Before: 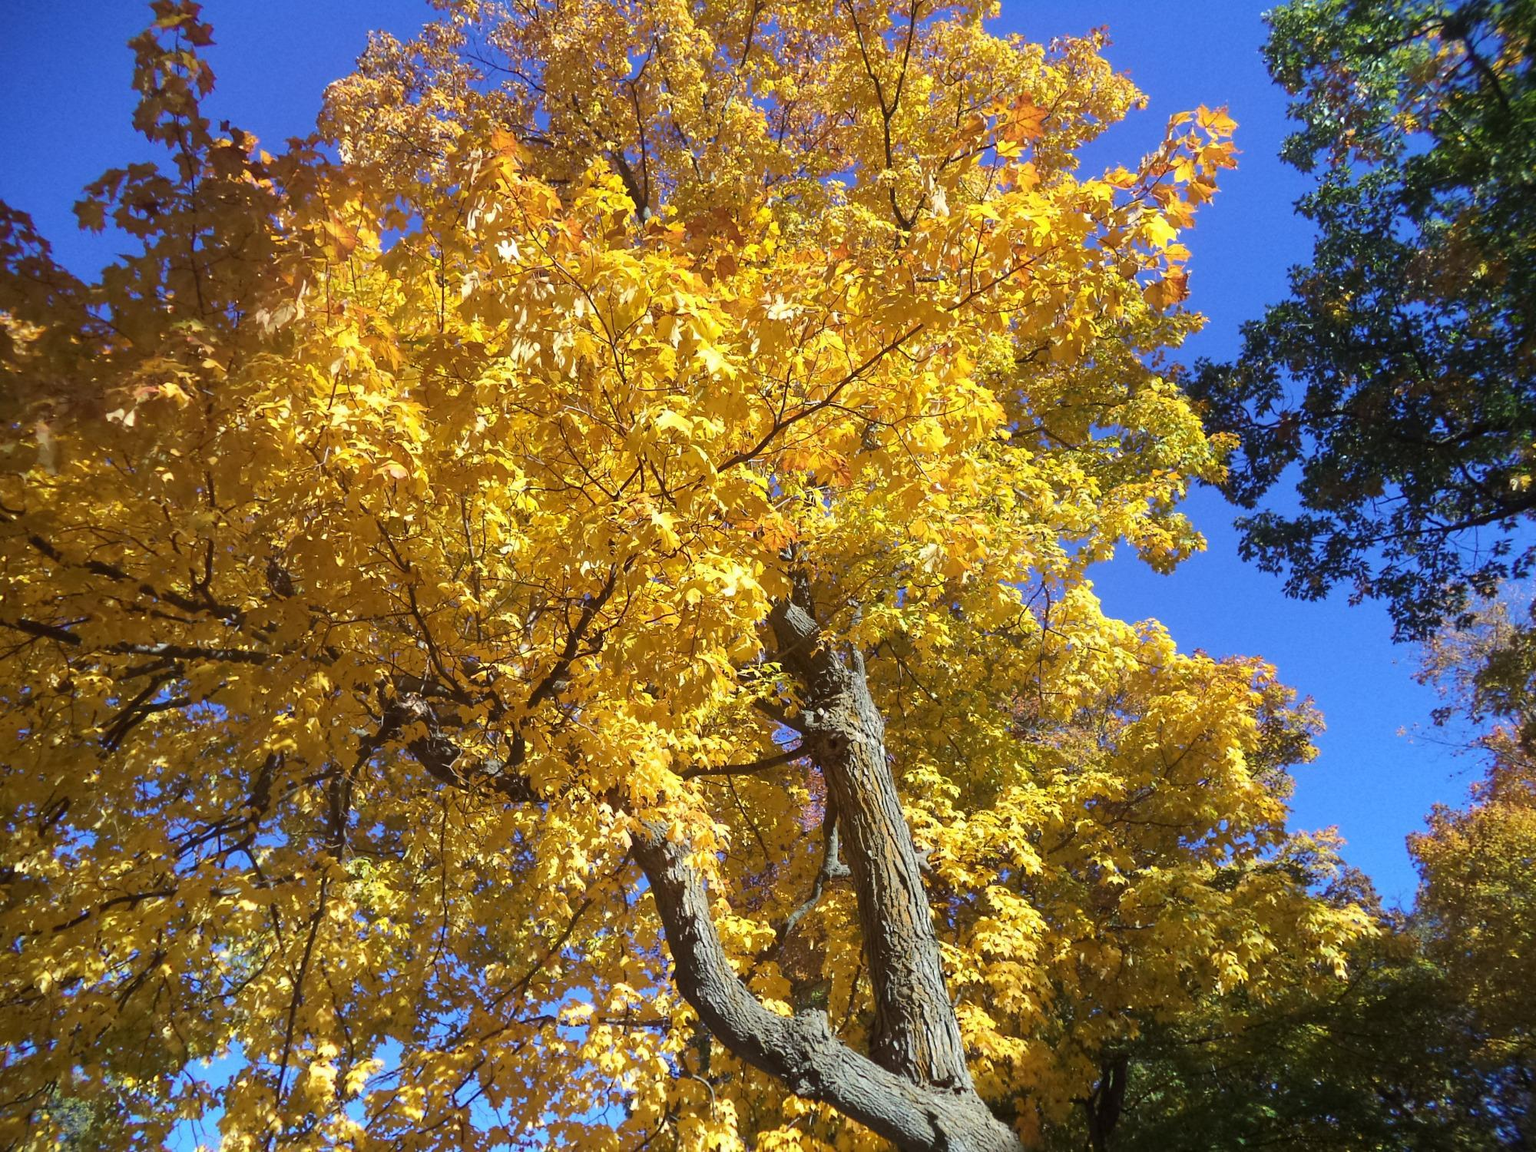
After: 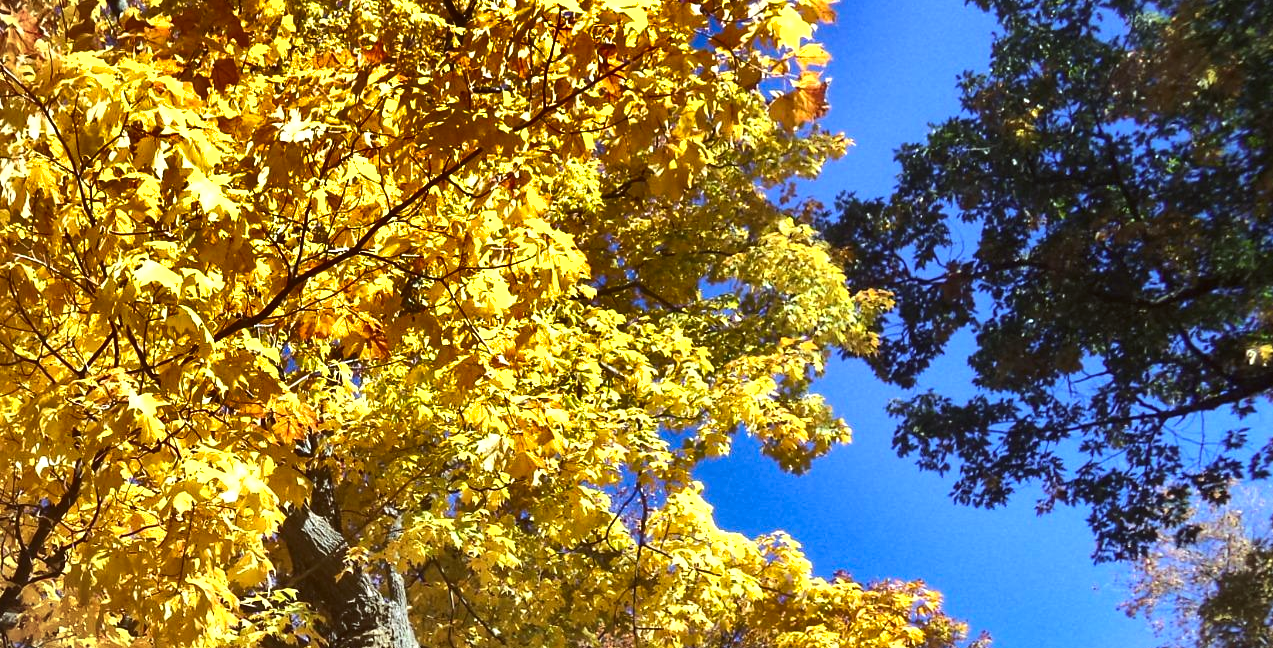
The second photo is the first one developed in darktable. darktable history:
crop: left 36.005%, top 18.293%, right 0.31%, bottom 38.444%
shadows and highlights: shadows 20.91, highlights -82.73, soften with gaussian
vignetting: fall-off start 100%, brightness -0.282, width/height ratio 1.31
tone equalizer: -8 EV 0.001 EV, -7 EV -0.002 EV, -6 EV 0.002 EV, -5 EV -0.03 EV, -4 EV -0.116 EV, -3 EV -0.169 EV, -2 EV 0.24 EV, -1 EV 0.702 EV, +0 EV 0.493 EV
color correction: highlights a* -2.73, highlights b* -2.09, shadows a* 2.41, shadows b* 2.73
